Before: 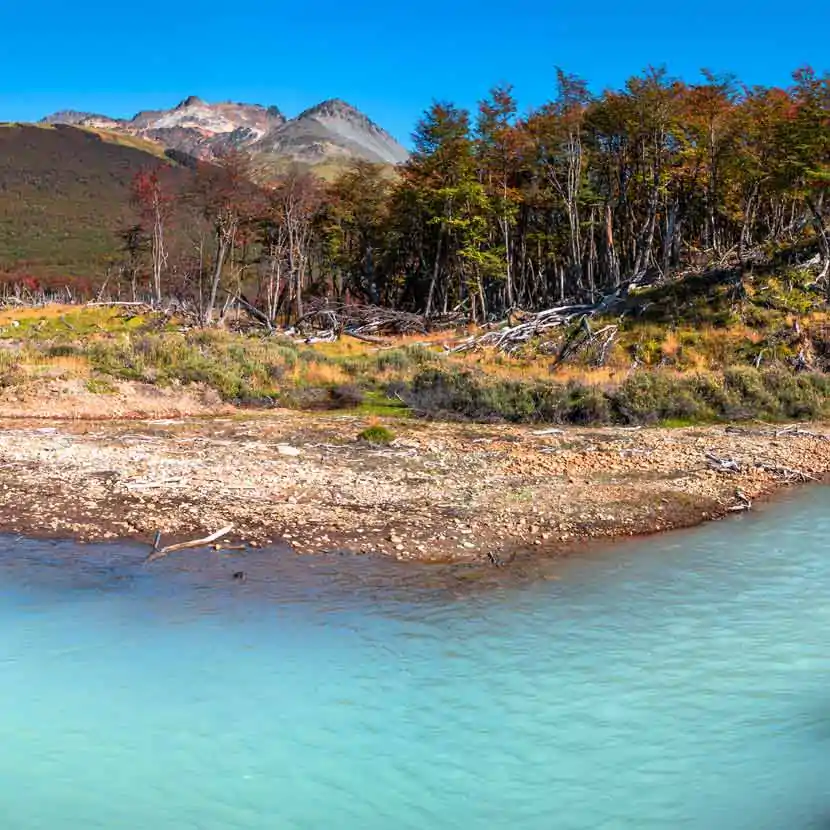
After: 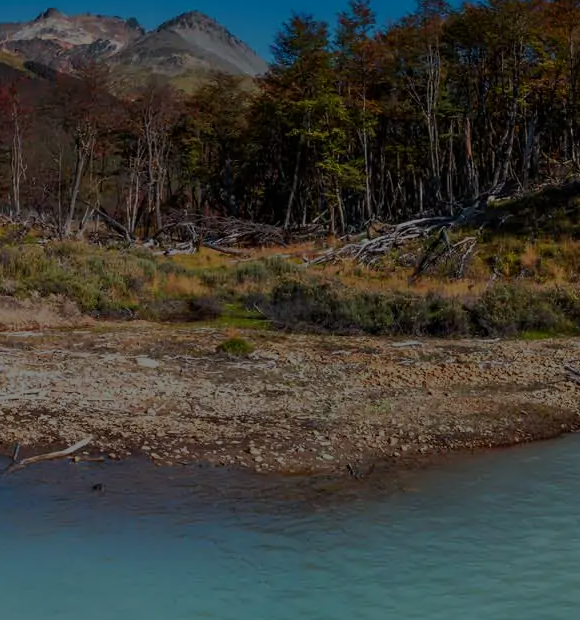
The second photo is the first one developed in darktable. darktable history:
crop and rotate: left 17.046%, top 10.659%, right 12.989%, bottom 14.553%
white balance: red 0.978, blue 0.999
exposure: exposure -2.002 EV, compensate highlight preservation false
